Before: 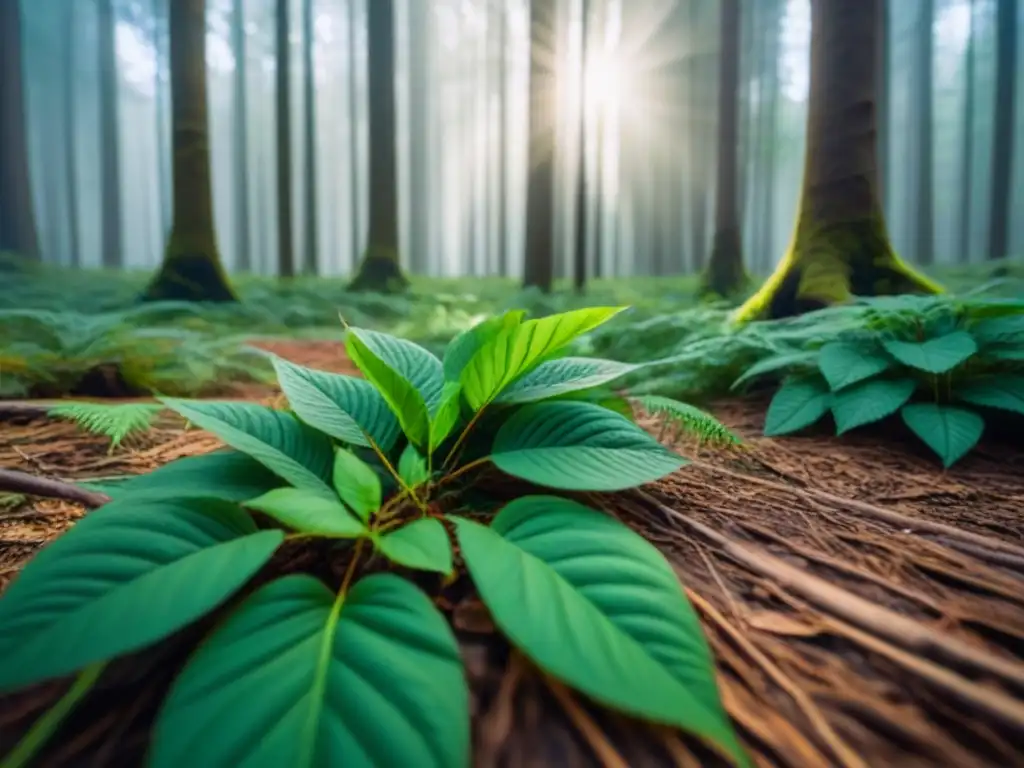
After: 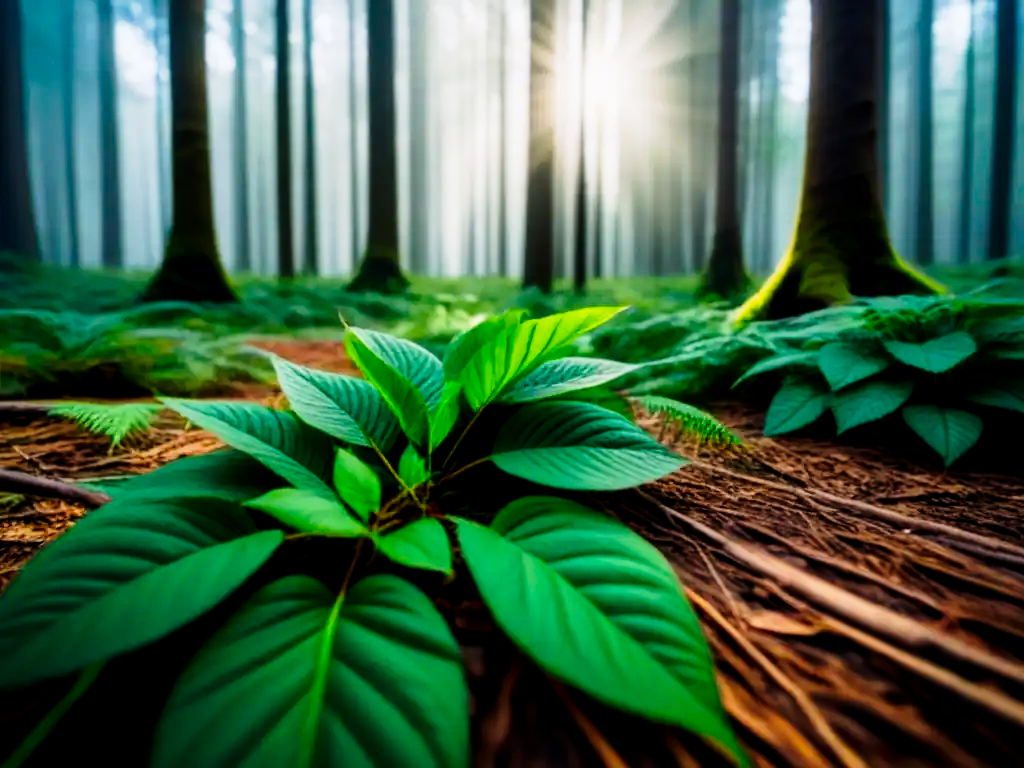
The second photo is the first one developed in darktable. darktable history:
tone curve: curves: ch0 [(0, 0) (0.078, 0) (0.241, 0.056) (0.59, 0.574) (0.802, 0.868) (1, 1)], preserve colors none
